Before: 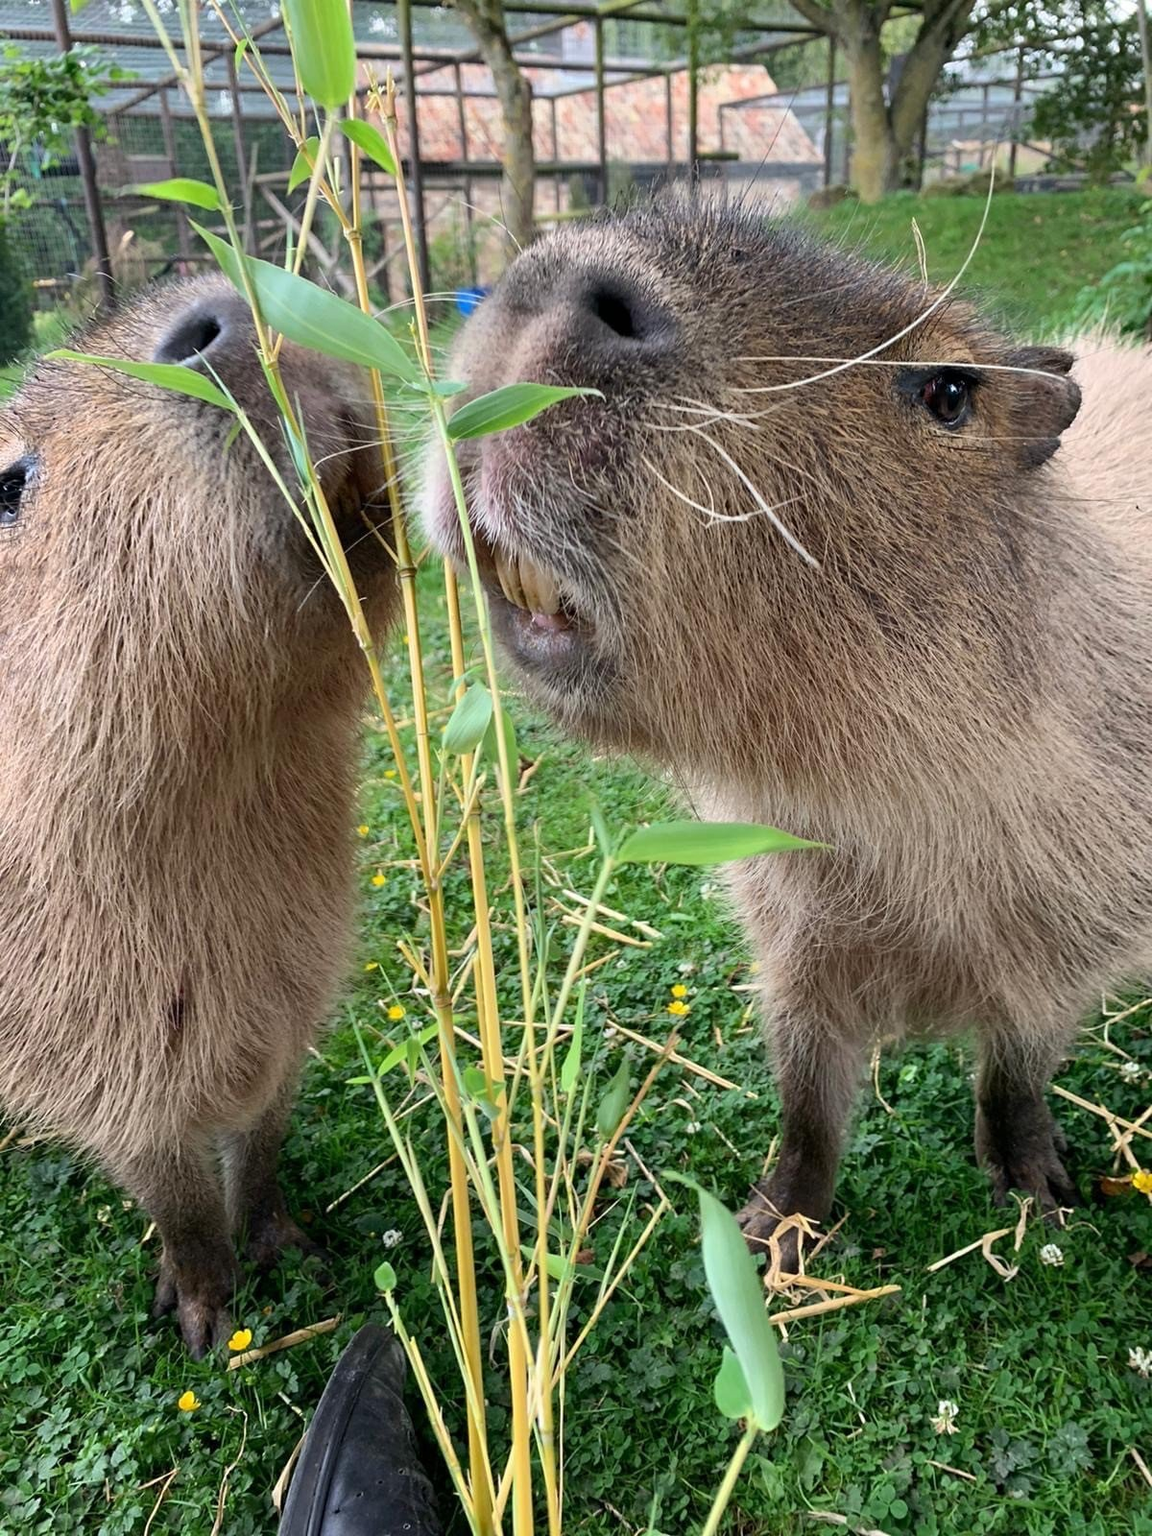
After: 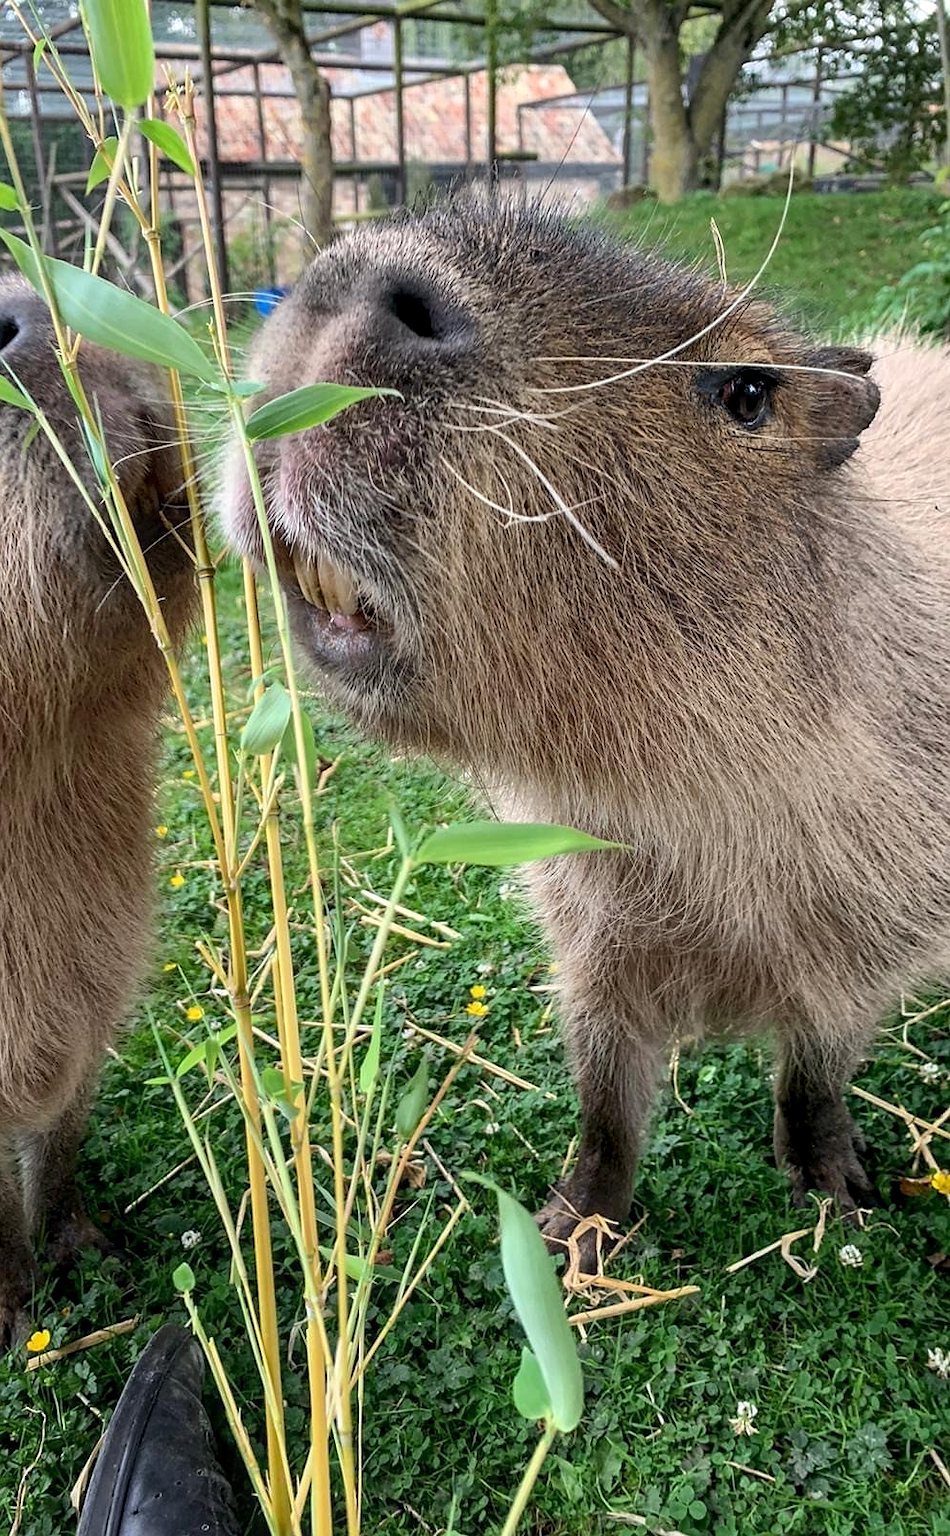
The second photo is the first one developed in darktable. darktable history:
sharpen: radius 1, threshold 1
crop: left 17.582%, bottom 0.031%
local contrast: on, module defaults
